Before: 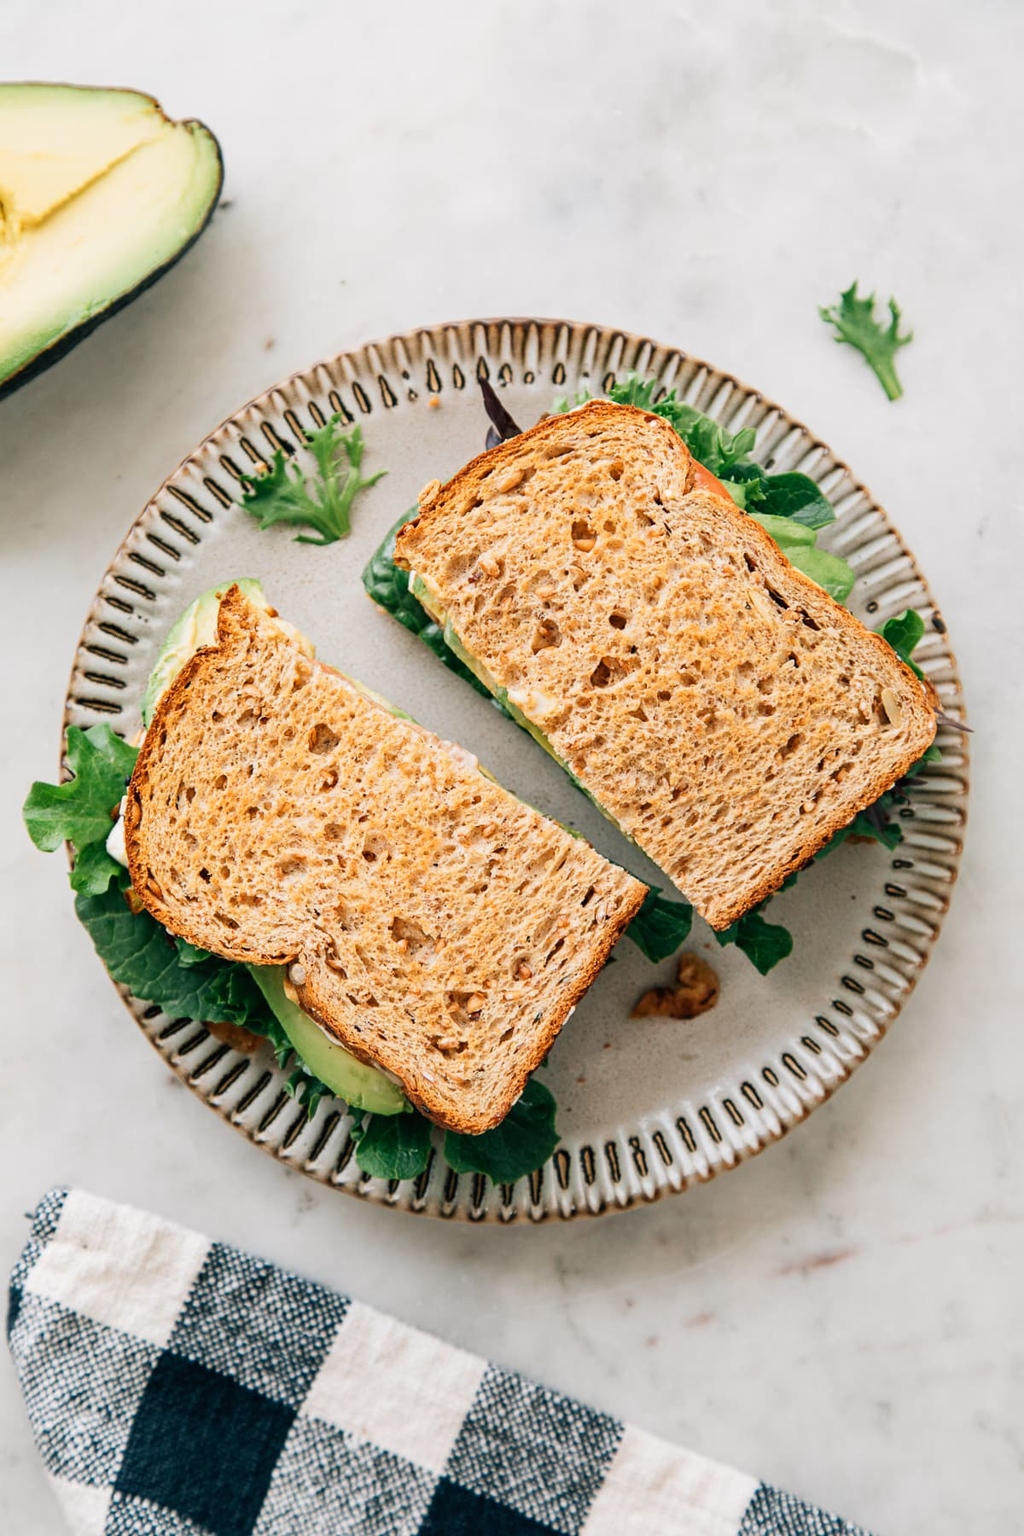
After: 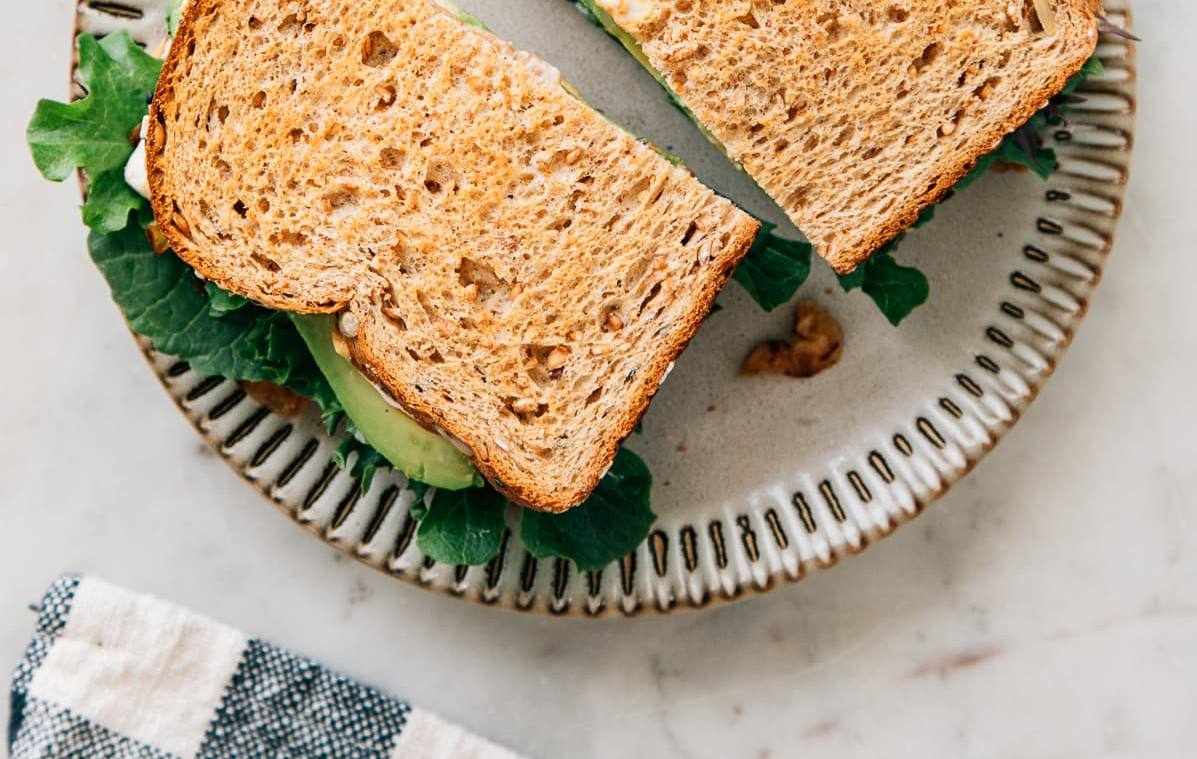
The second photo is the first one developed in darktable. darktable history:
crop: top 45.438%, bottom 12.117%
